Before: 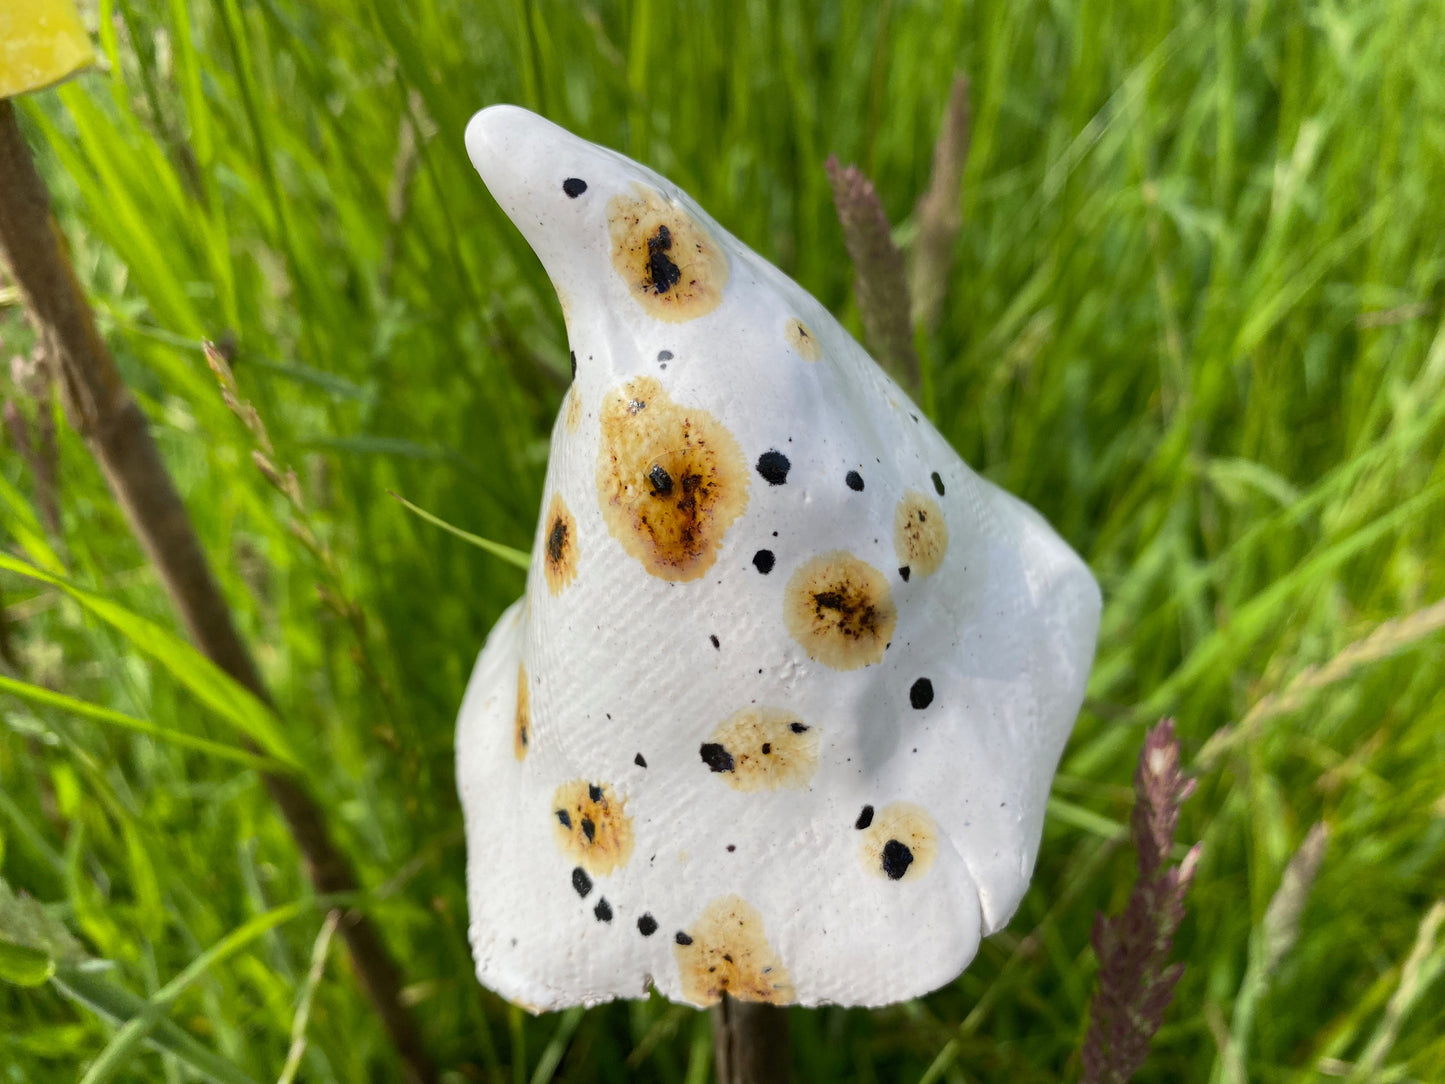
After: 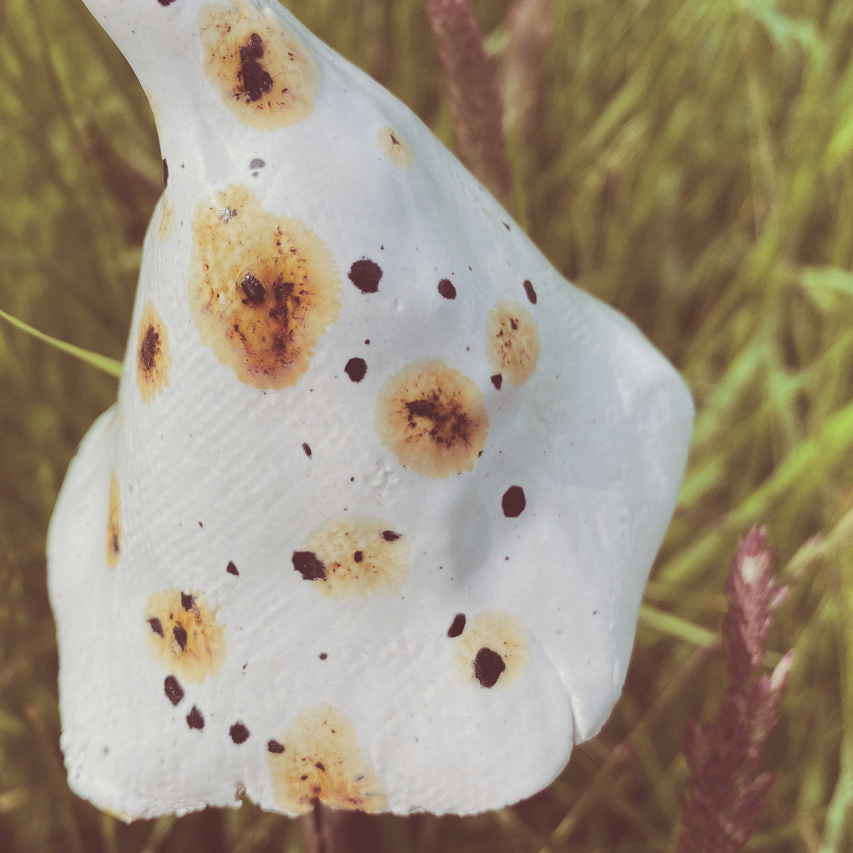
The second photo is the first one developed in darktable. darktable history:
split-toning: on, module defaults
tone curve: curves: ch0 [(0, 0) (0.003, 0.004) (0.011, 0.015) (0.025, 0.033) (0.044, 0.058) (0.069, 0.091) (0.1, 0.131) (0.136, 0.179) (0.177, 0.233) (0.224, 0.295) (0.277, 0.364) (0.335, 0.434) (0.399, 0.51) (0.468, 0.583) (0.543, 0.654) (0.623, 0.724) (0.709, 0.789) (0.801, 0.852) (0.898, 0.924) (1, 1)], preserve colors none
crop and rotate: left 28.256%, top 17.734%, right 12.656%, bottom 3.573%
exposure: black level correction -0.036, exposure -0.497 EV, compensate highlight preservation false
